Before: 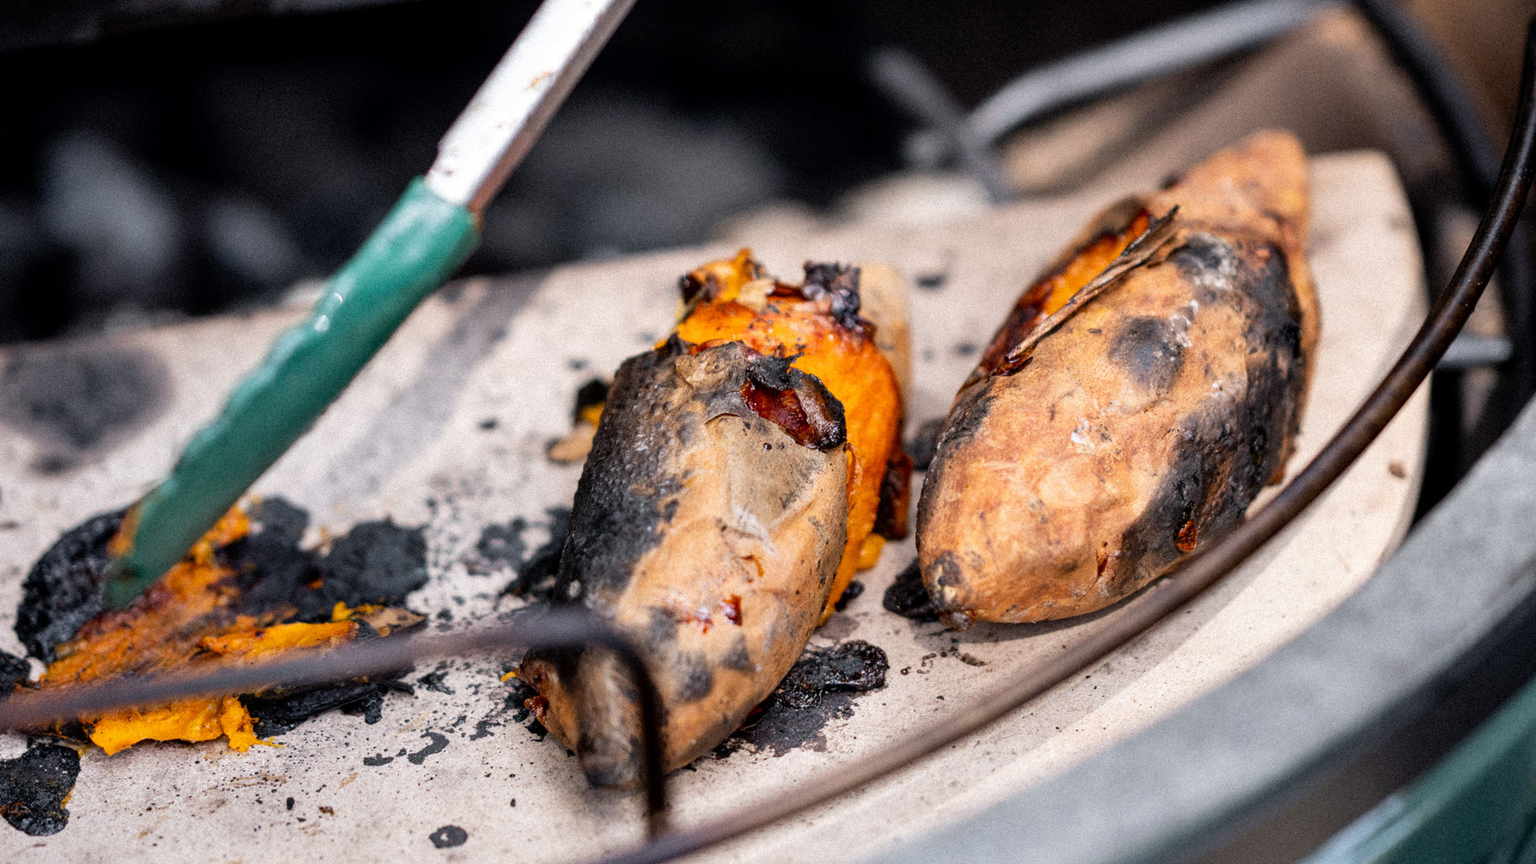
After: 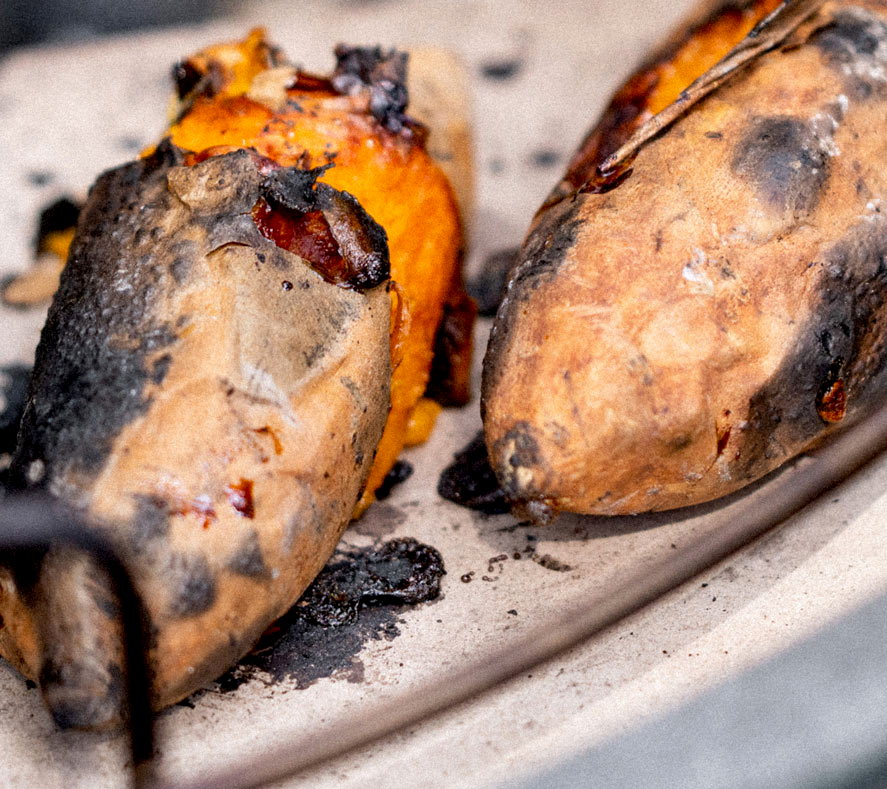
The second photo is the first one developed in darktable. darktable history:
crop: left 35.65%, top 26.359%, right 19.988%, bottom 3.425%
exposure: black level correction 0.005, exposure 0.016 EV, compensate exposure bias true, compensate highlight preservation false
